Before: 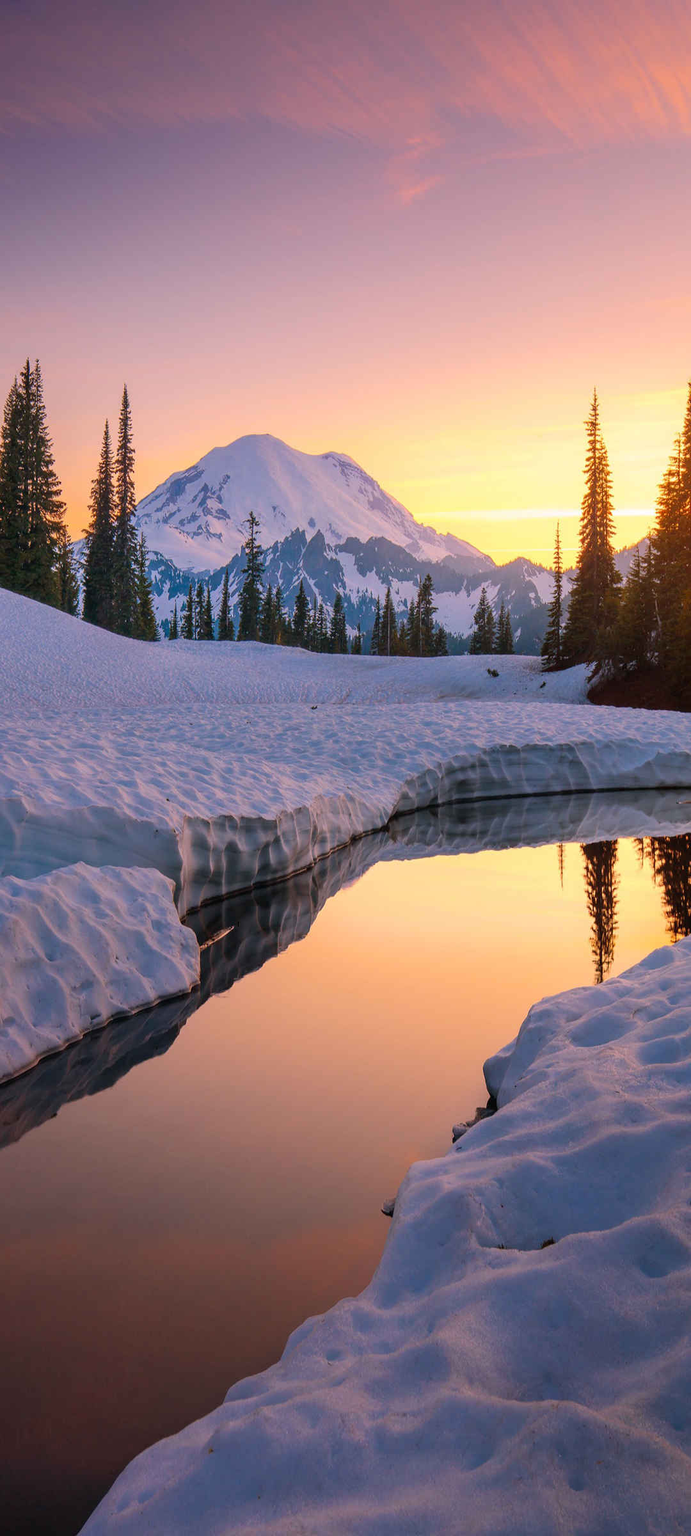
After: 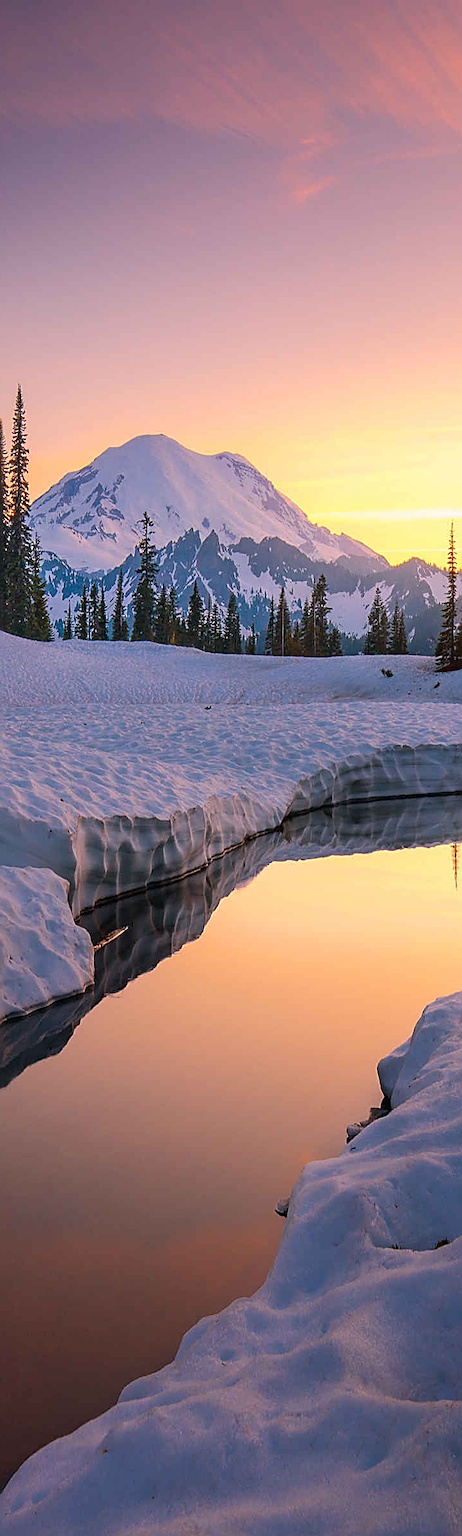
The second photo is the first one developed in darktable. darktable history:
crop: left 15.385%, right 17.72%
sharpen: amount 0.898
